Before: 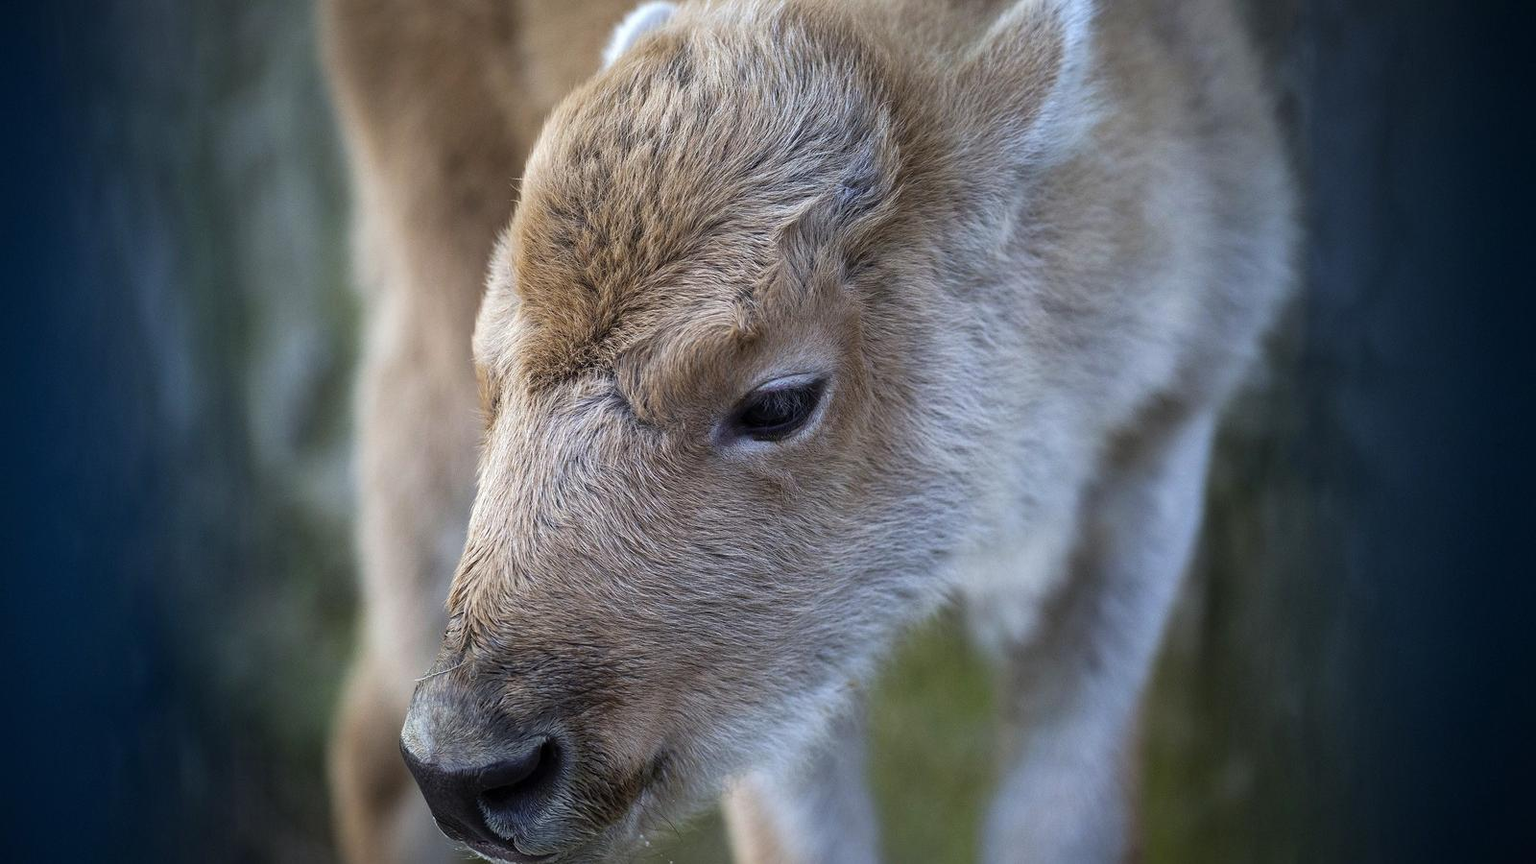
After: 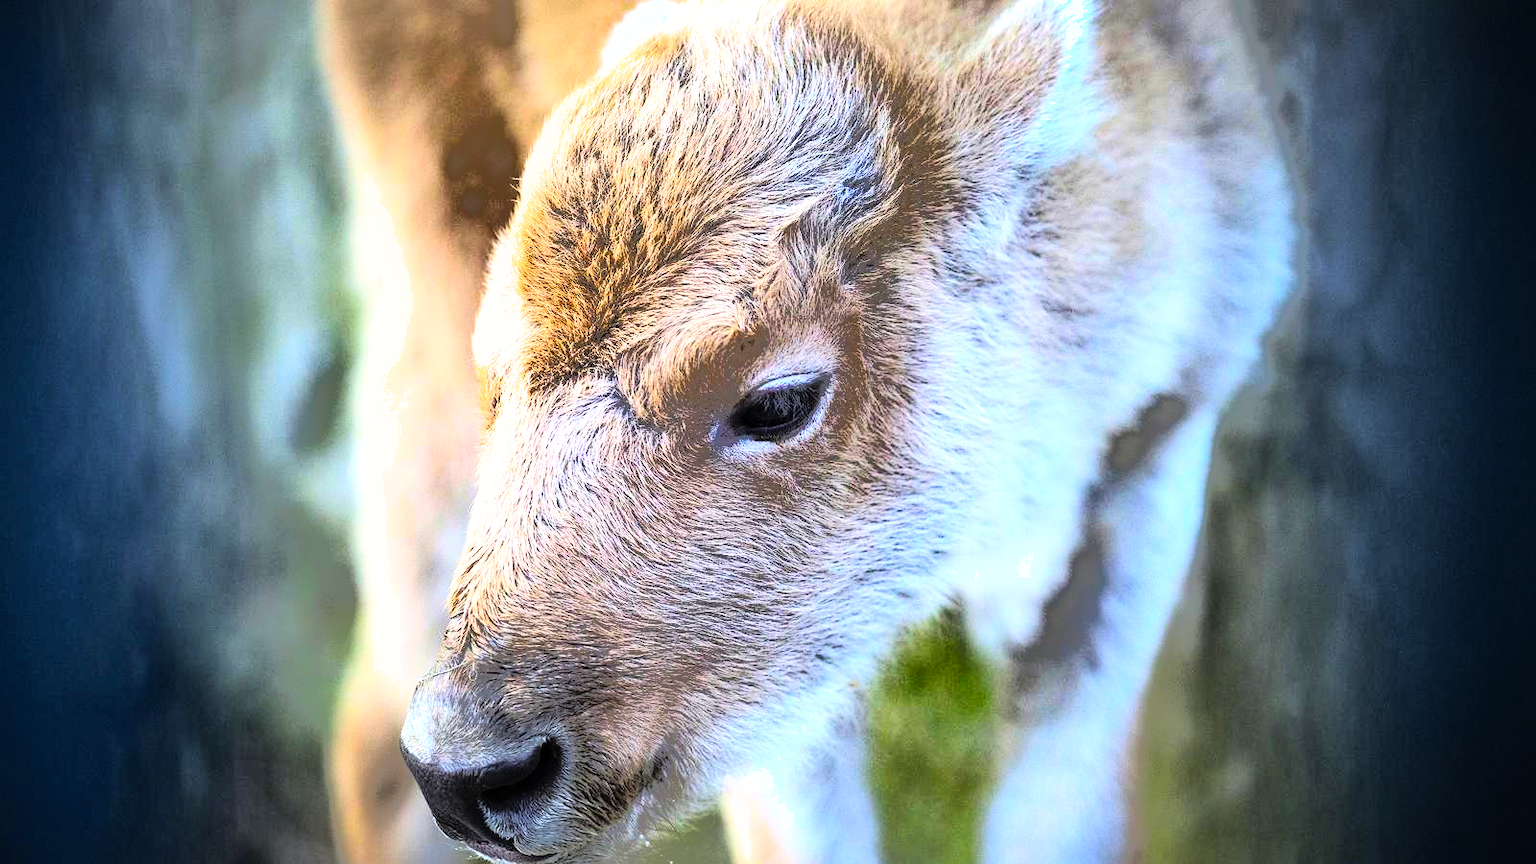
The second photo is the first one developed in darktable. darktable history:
exposure: black level correction 0, exposure 1.1 EV, compensate highlight preservation false
white balance: red 1, blue 1
rgb curve: curves: ch0 [(0, 0) (0.21, 0.15) (0.24, 0.21) (0.5, 0.75) (0.75, 0.96) (0.89, 0.99) (1, 1)]; ch1 [(0, 0.02) (0.21, 0.13) (0.25, 0.2) (0.5, 0.67) (0.75, 0.9) (0.89, 0.97) (1, 1)]; ch2 [(0, 0.02) (0.21, 0.13) (0.25, 0.2) (0.5, 0.67) (0.75, 0.9) (0.89, 0.97) (1, 1)], compensate middle gray true
shadows and highlights: shadows 38.43, highlights -74.54
